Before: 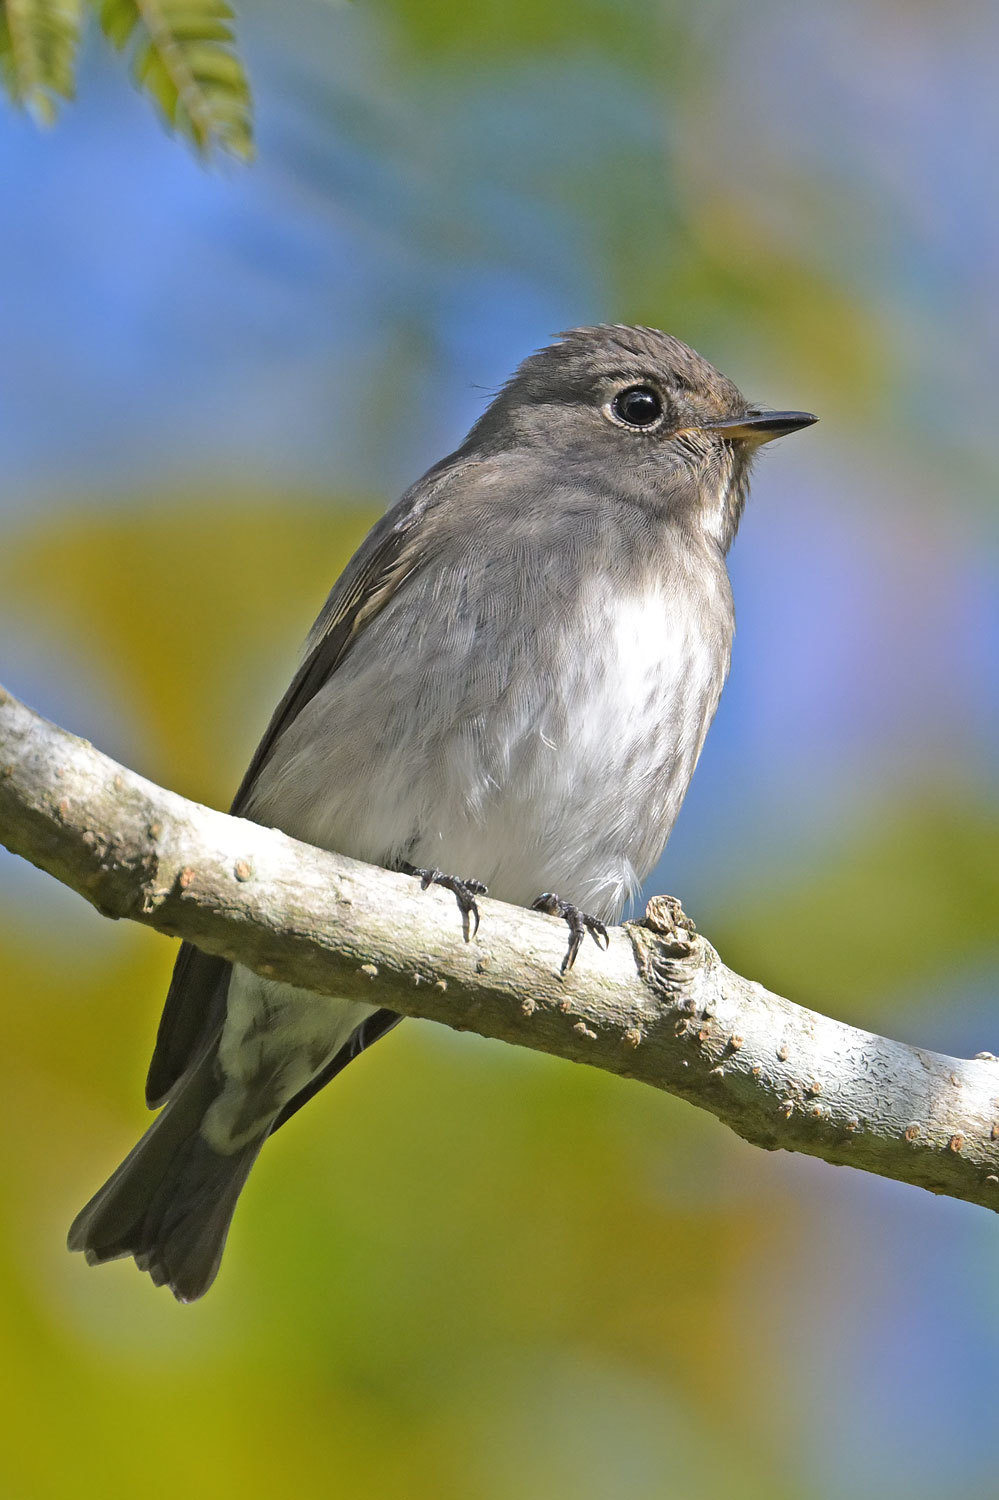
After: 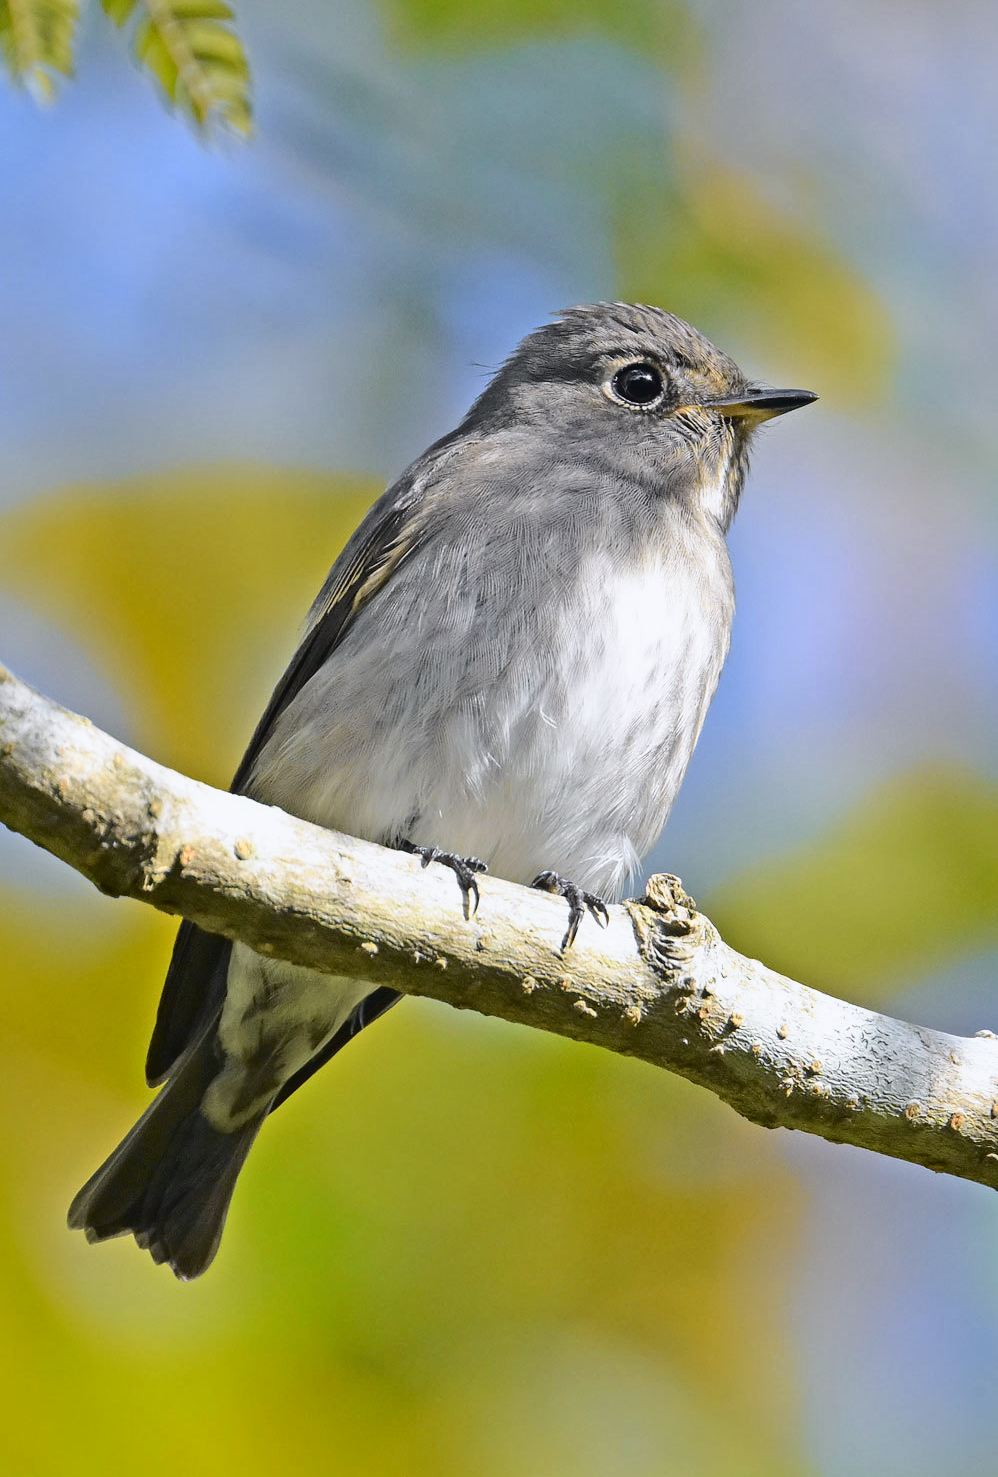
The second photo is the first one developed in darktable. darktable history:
tone curve: curves: ch0 [(0, 0.023) (0.104, 0.058) (0.21, 0.162) (0.469, 0.524) (0.579, 0.65) (0.725, 0.8) (0.858, 0.903) (1, 0.974)]; ch1 [(0, 0) (0.414, 0.395) (0.447, 0.447) (0.502, 0.501) (0.521, 0.512) (0.566, 0.566) (0.618, 0.61) (0.654, 0.642) (1, 1)]; ch2 [(0, 0) (0.369, 0.388) (0.437, 0.453) (0.492, 0.485) (0.524, 0.508) (0.553, 0.566) (0.583, 0.608) (1, 1)], color space Lab, independent channels, preserve colors none
crop: top 1.504%, right 0.04%
base curve: preserve colors none
